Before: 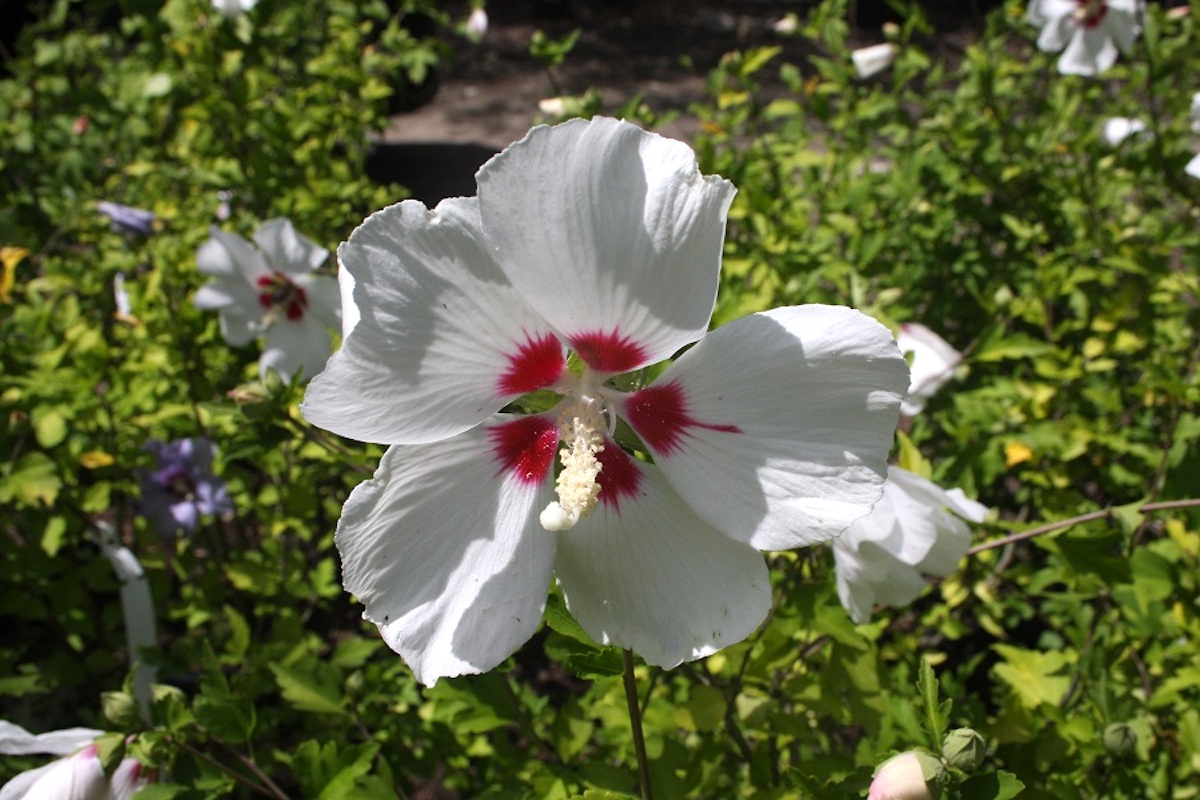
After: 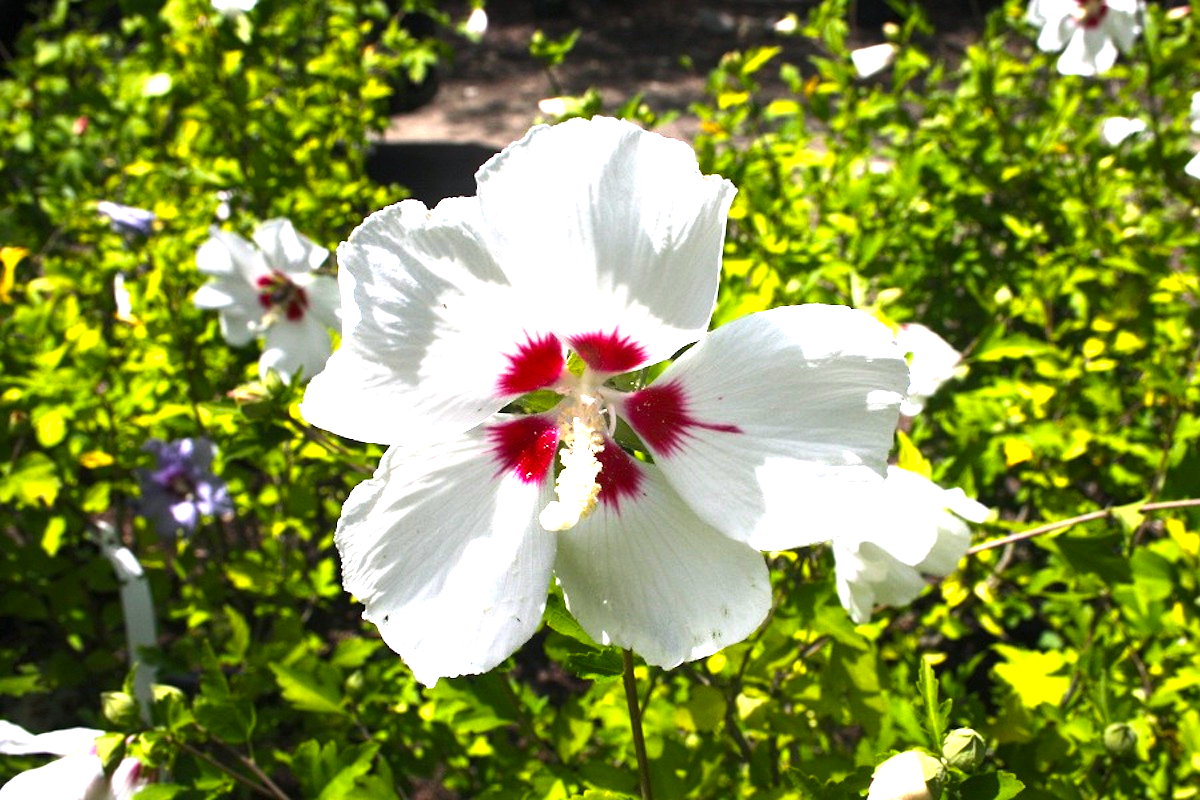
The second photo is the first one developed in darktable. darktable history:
exposure: black level correction 0, exposure 1.095 EV, compensate exposure bias true, compensate highlight preservation false
color balance rgb: shadows lift › chroma 1.048%, shadows lift › hue 241.71°, perceptual saturation grading › global saturation 30.815%, perceptual brilliance grading › highlights 16.158%, perceptual brilliance grading › shadows -14.449%
